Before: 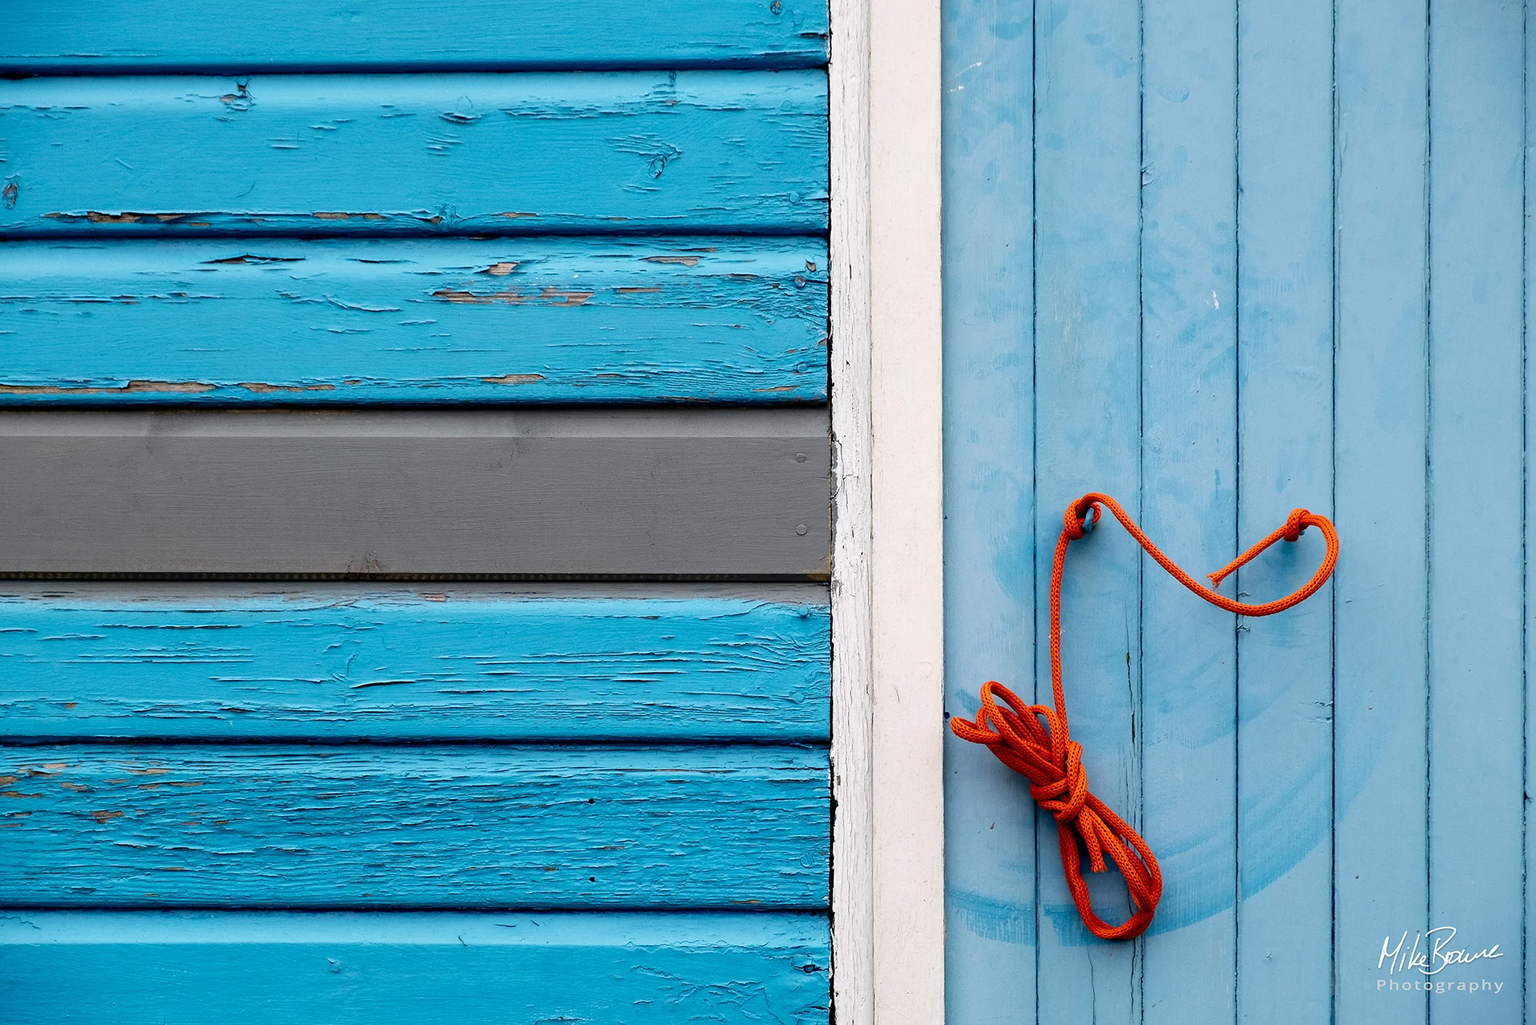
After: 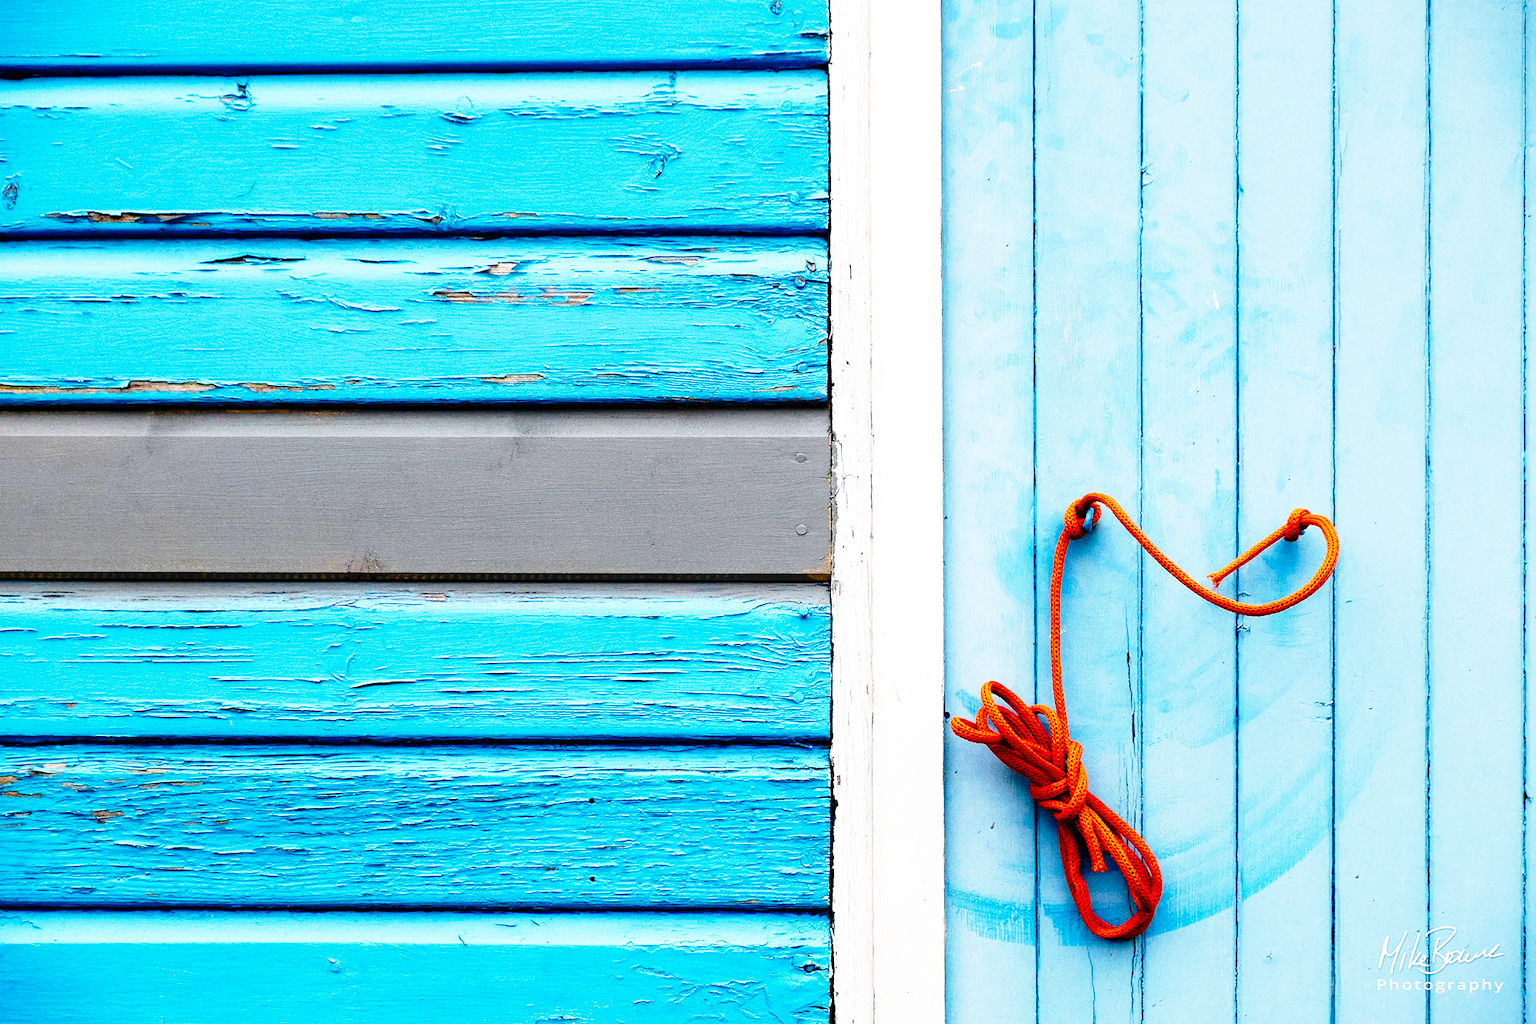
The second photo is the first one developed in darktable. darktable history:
color balance rgb: perceptual saturation grading › global saturation 20%, perceptual saturation grading › highlights -25%, perceptual saturation grading › shadows 50%
grain: coarseness 0.09 ISO
base curve: curves: ch0 [(0, 0) (0.026, 0.03) (0.109, 0.232) (0.351, 0.748) (0.669, 0.968) (1, 1)], preserve colors none
tone equalizer: on, module defaults
